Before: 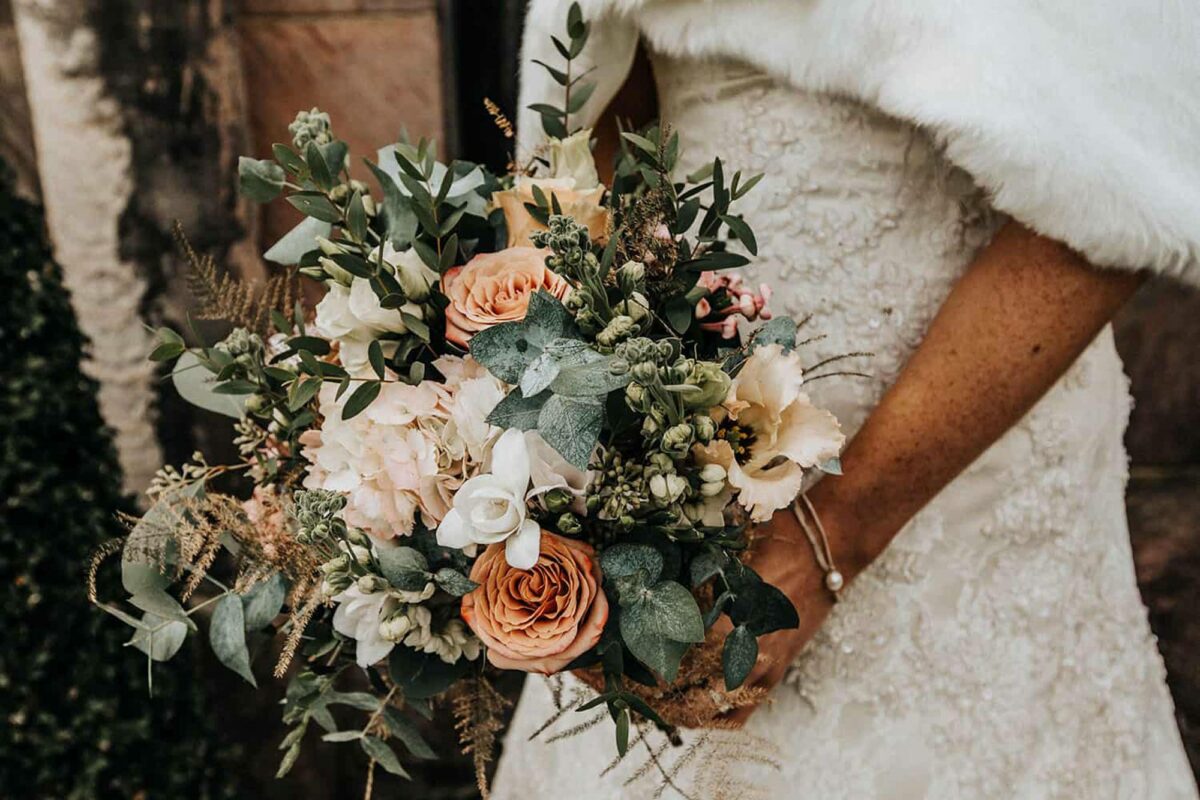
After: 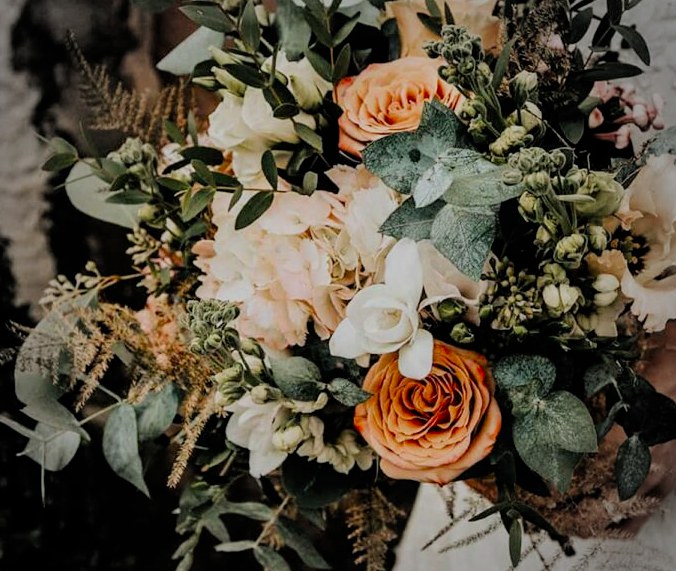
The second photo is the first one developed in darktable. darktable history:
vignetting: fall-off start 67.15%, brightness -0.442, saturation -0.691, width/height ratio 1.011, unbound false
crop: left 8.966%, top 23.852%, right 34.699%, bottom 4.703%
filmic rgb: black relative exposure -7.75 EV, white relative exposure 4.4 EV, threshold 3 EV, hardness 3.76, latitude 38.11%, contrast 0.966, highlights saturation mix 10%, shadows ↔ highlights balance 4.59%, color science v4 (2020), enable highlight reconstruction true
